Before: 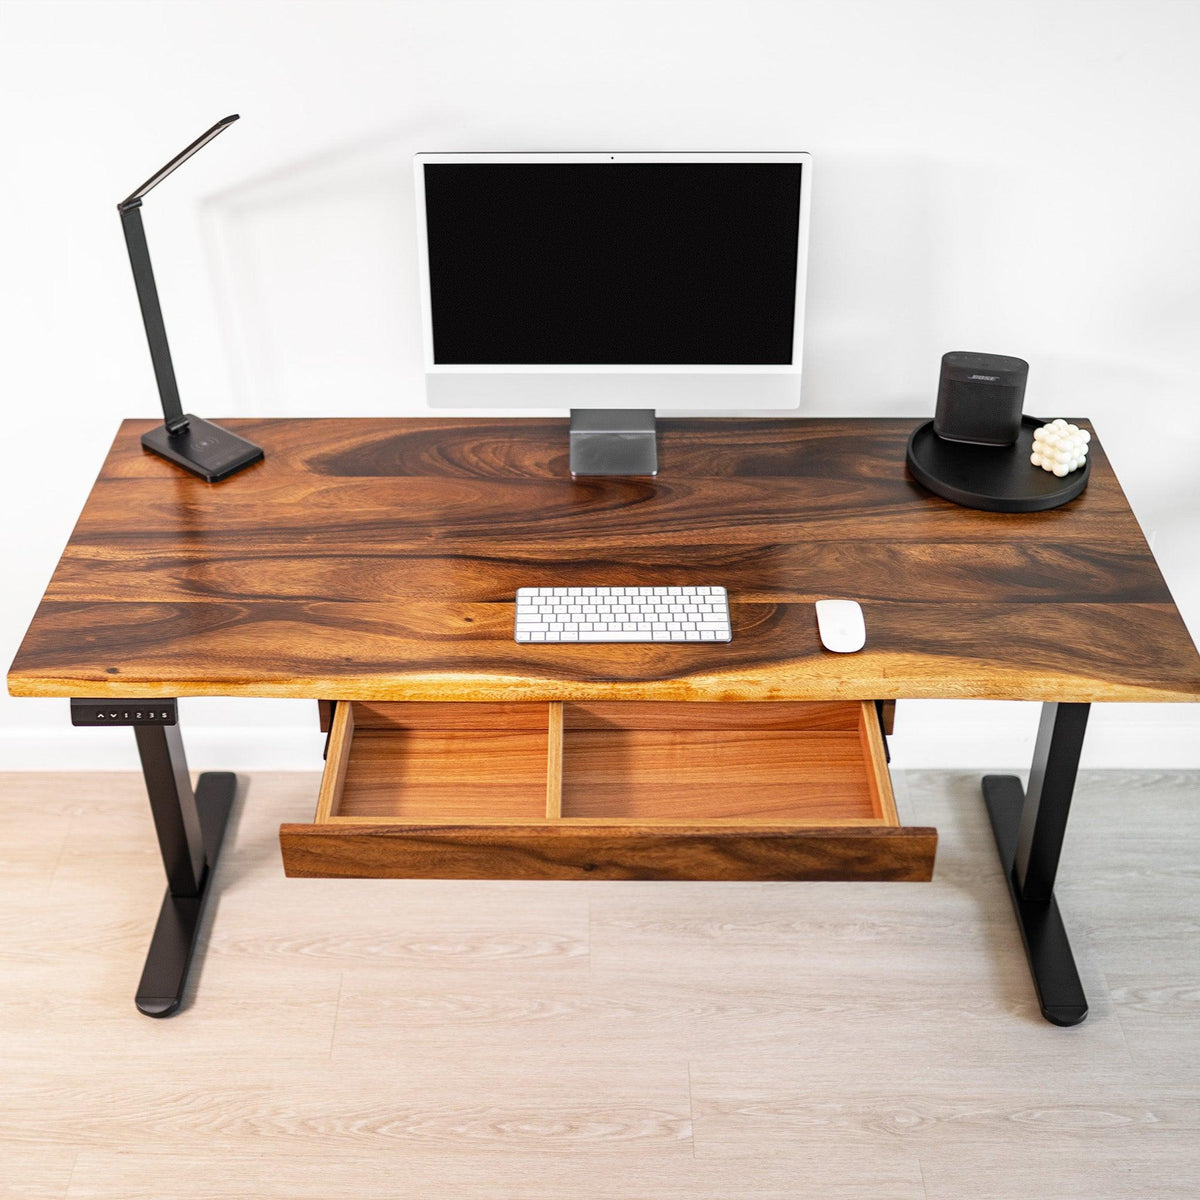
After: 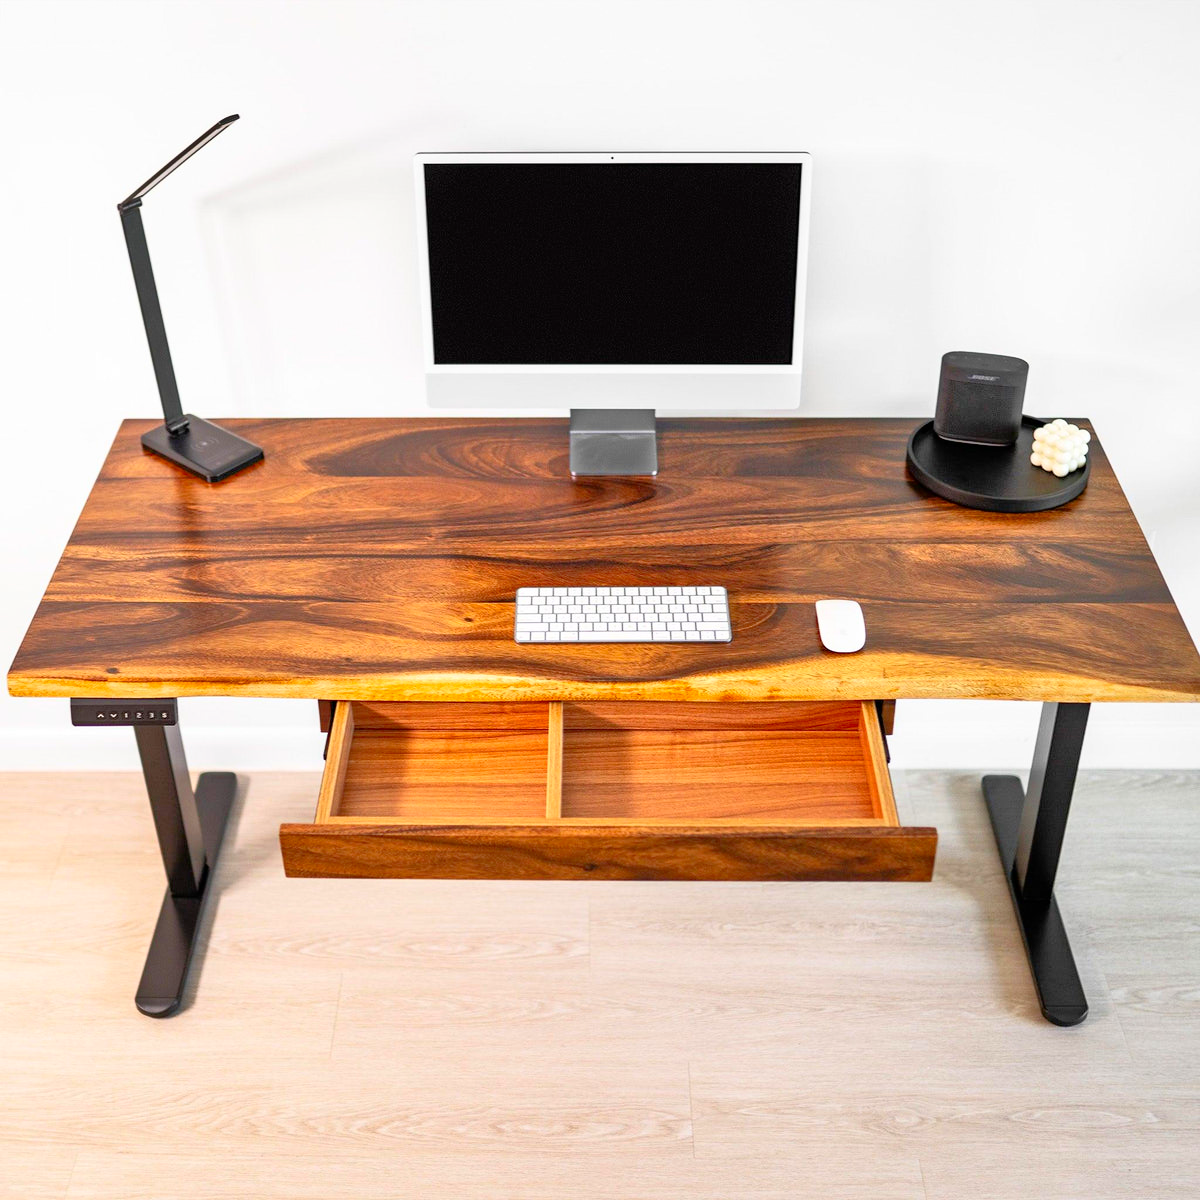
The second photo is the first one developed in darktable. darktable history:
contrast brightness saturation: contrast 0.178, saturation 0.3
tone equalizer: -7 EV 0.16 EV, -6 EV 0.573 EV, -5 EV 1.16 EV, -4 EV 1.34 EV, -3 EV 1.14 EV, -2 EV 0.6 EV, -1 EV 0.153 EV
